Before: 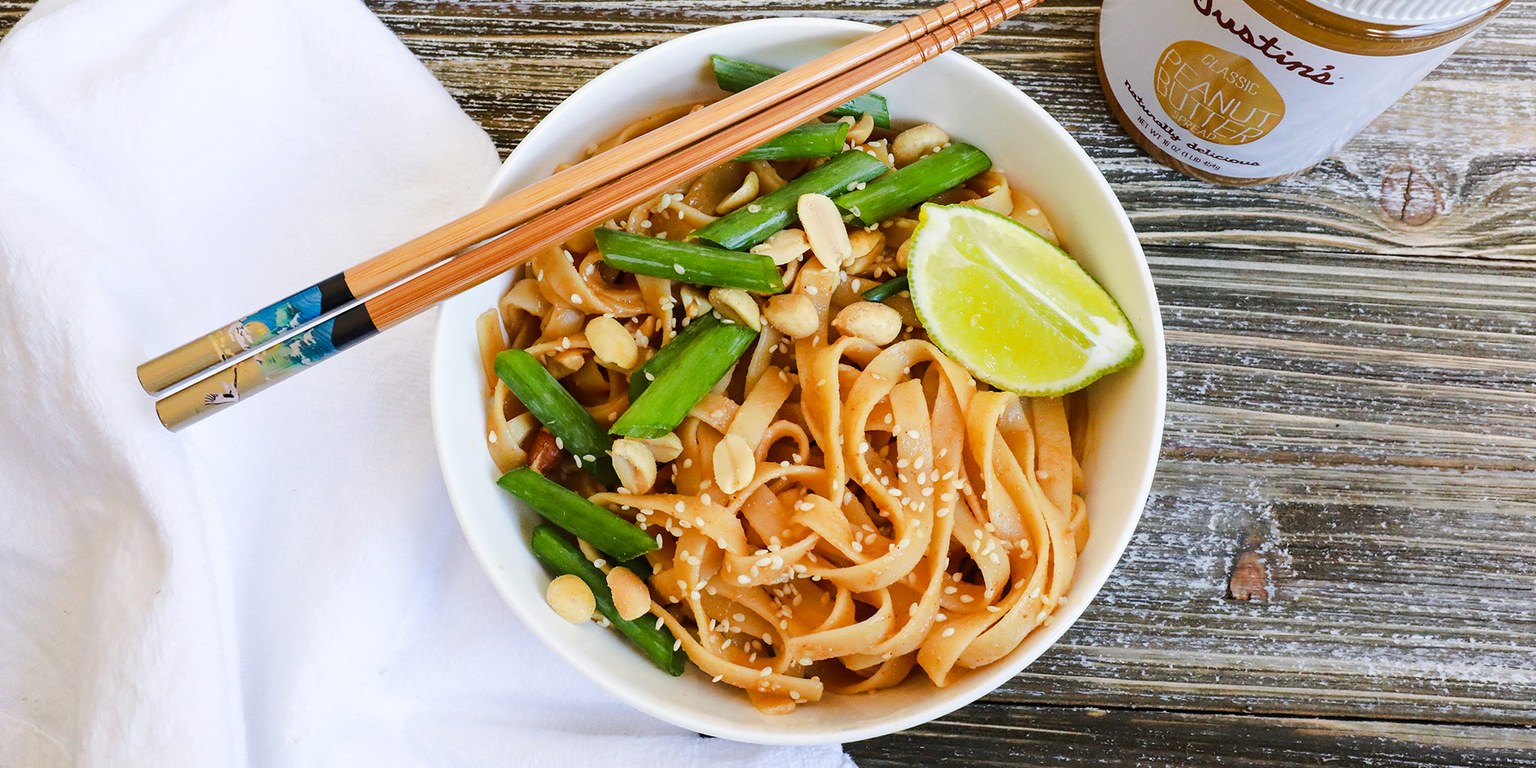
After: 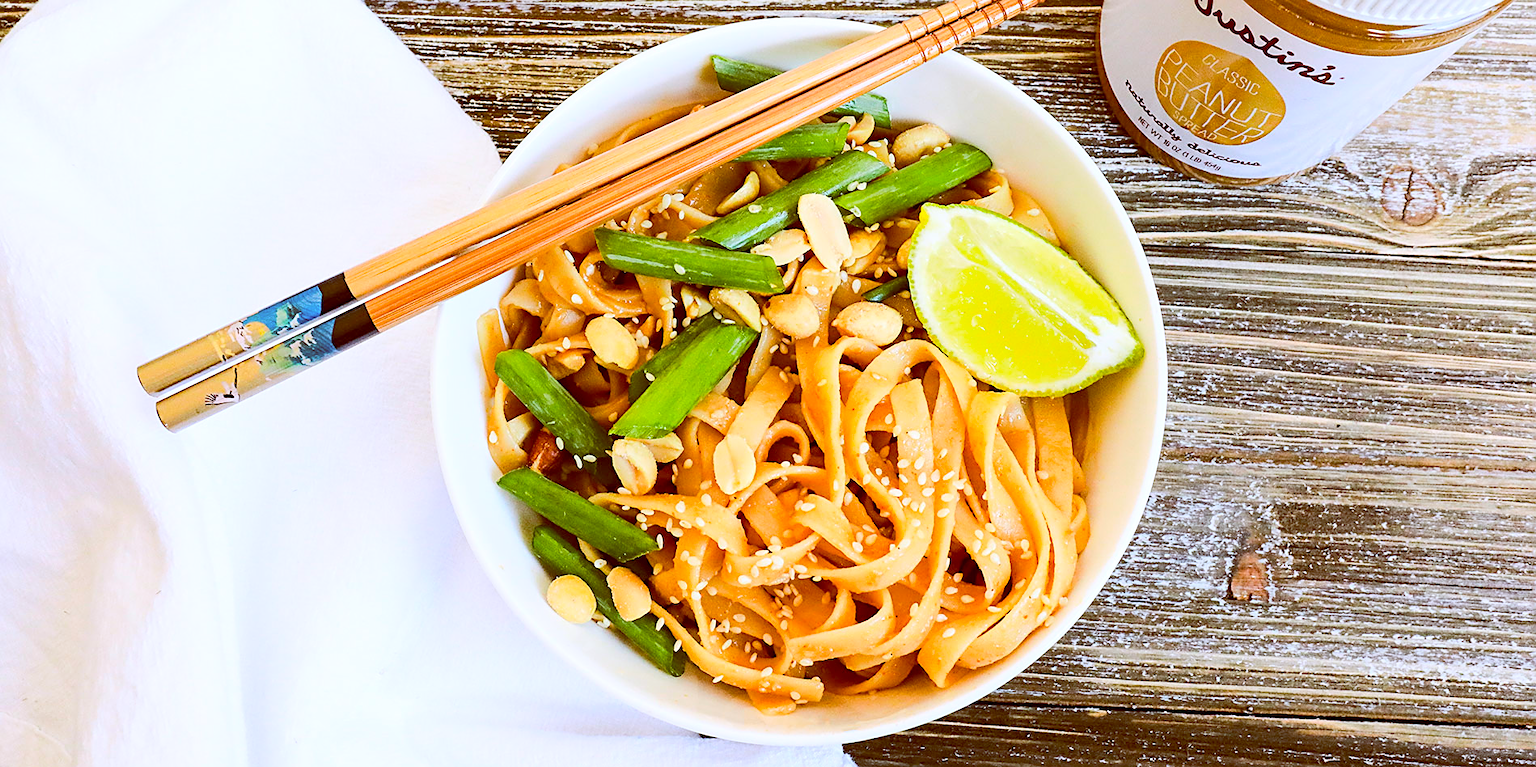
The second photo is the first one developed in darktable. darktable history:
color balance: lift [1, 1.011, 0.999, 0.989], gamma [1.109, 1.045, 1.039, 0.955], gain [0.917, 0.936, 0.952, 1.064], contrast 2.32%, contrast fulcrum 19%, output saturation 101%
levels: levels [0.026, 0.507, 0.987]
sharpen: on, module defaults
contrast brightness saturation: contrast 0.2, brightness 0.16, saturation 0.22
